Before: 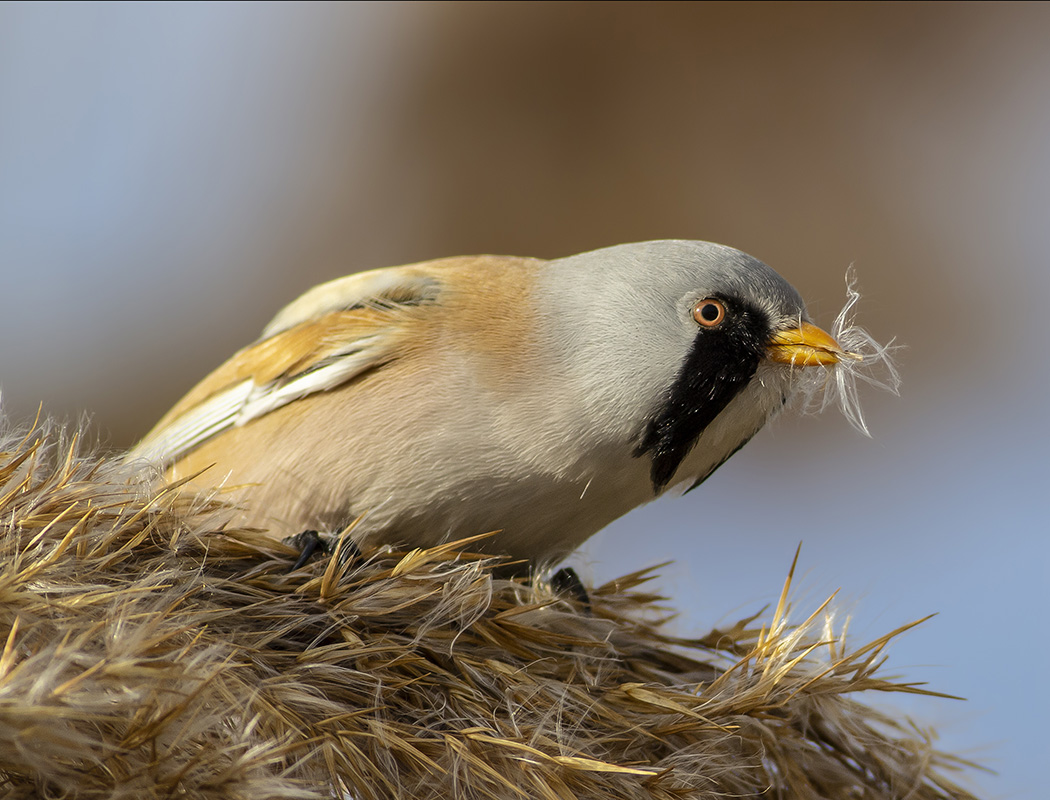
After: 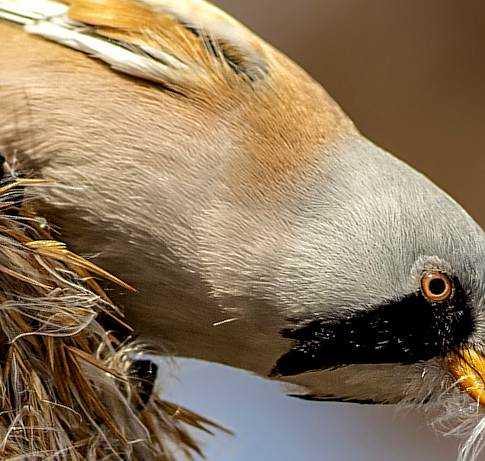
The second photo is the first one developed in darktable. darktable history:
sharpen: on, module defaults
local contrast: highlights 23%, detail 150%
crop and rotate: angle -45.41°, top 16.508%, right 0.842%, bottom 11.681%
